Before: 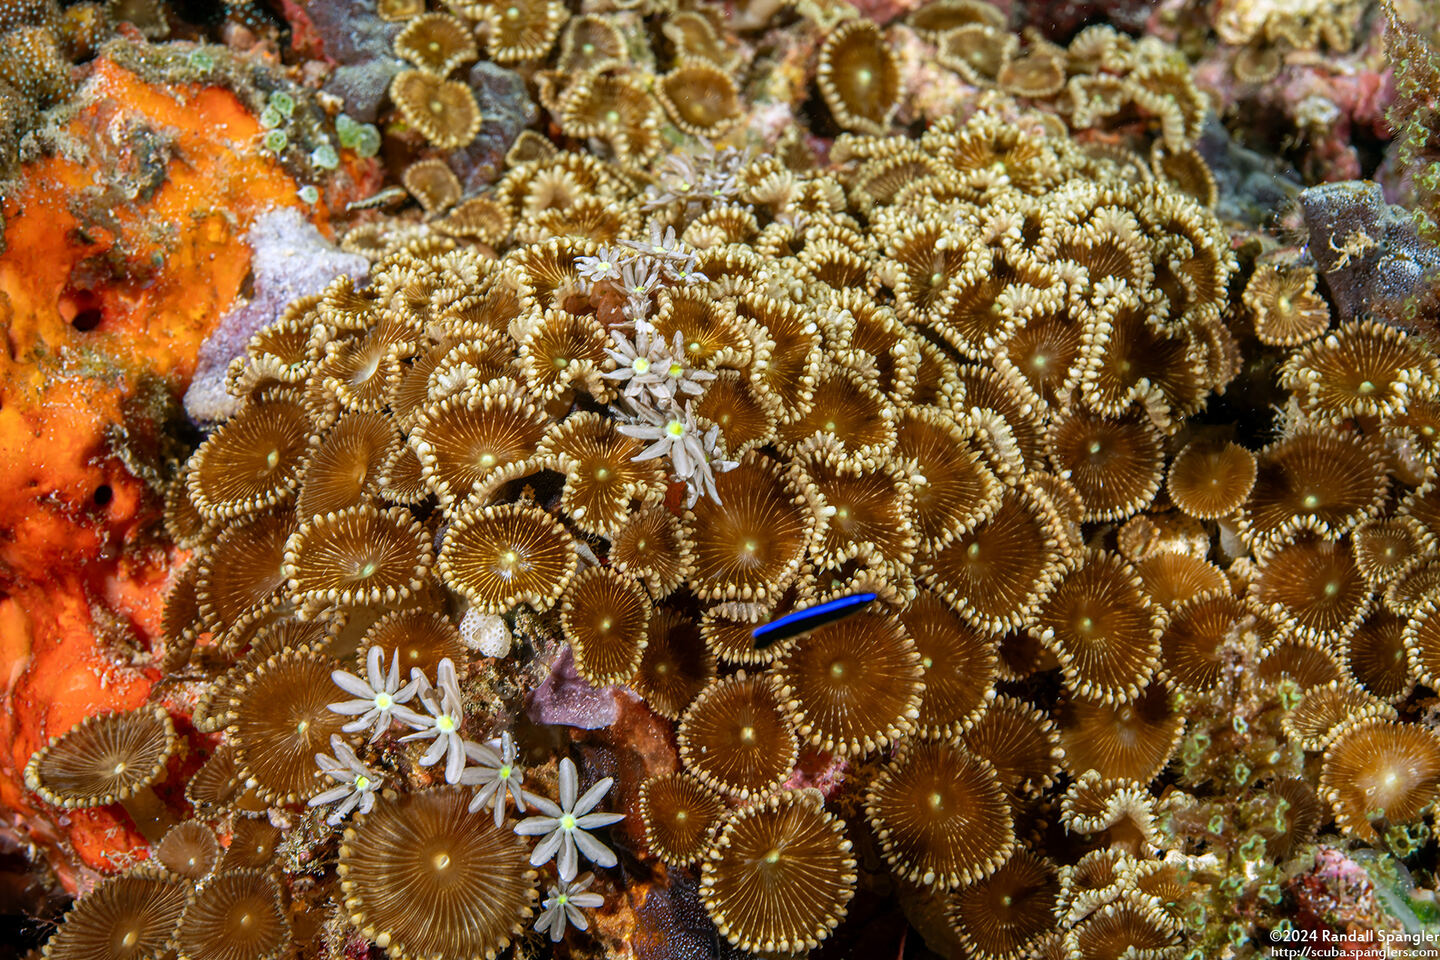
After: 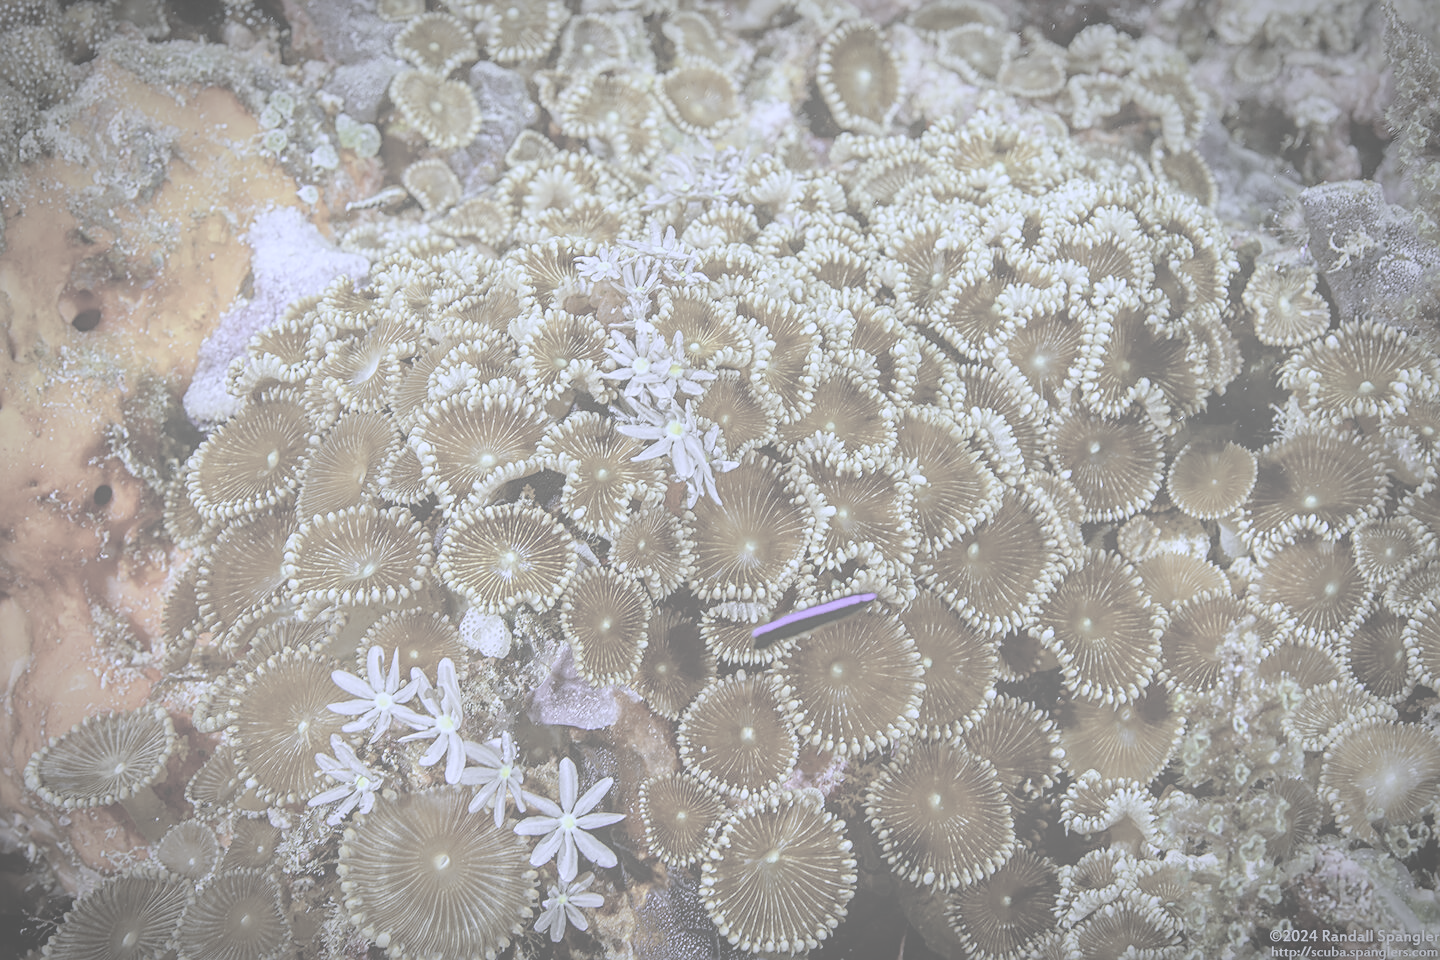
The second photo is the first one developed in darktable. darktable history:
white balance: red 0.766, blue 1.537
vignetting: automatic ratio true
color balance rgb: saturation formula JzAzBz (2021)
shadows and highlights: shadows -30, highlights 30
sharpen: on, module defaults
contrast brightness saturation: contrast -0.32, brightness 0.75, saturation -0.78
